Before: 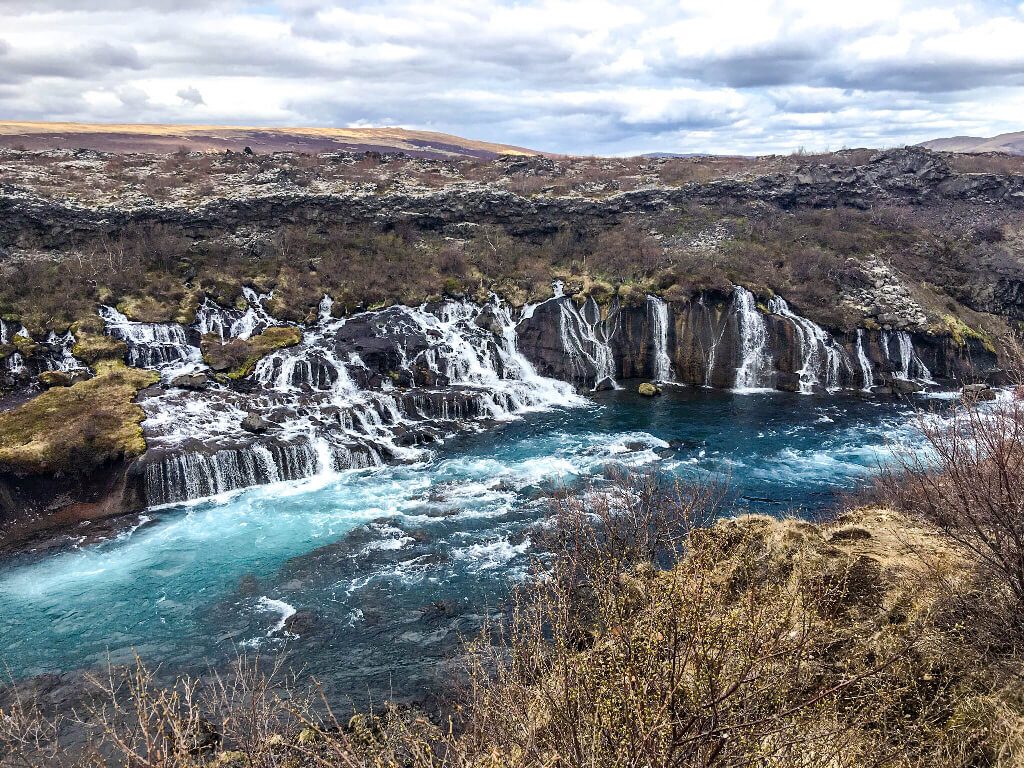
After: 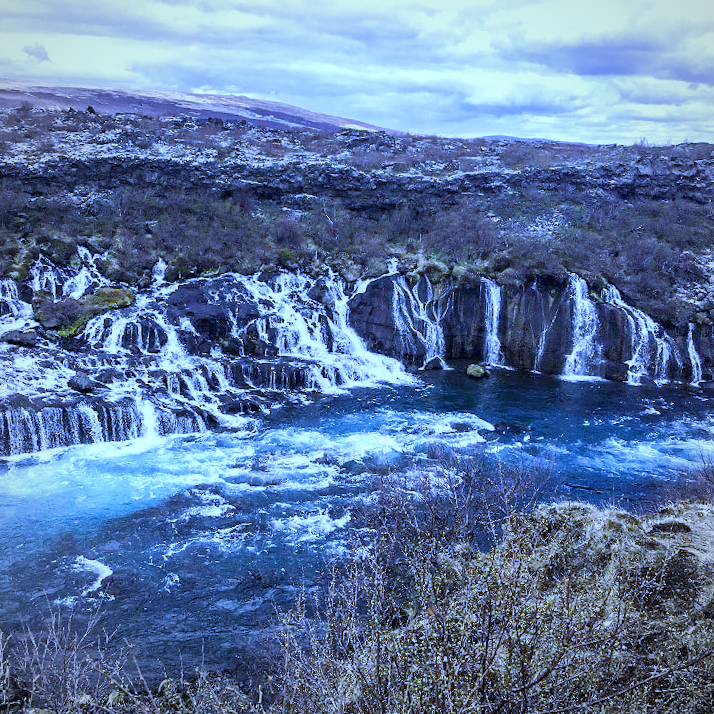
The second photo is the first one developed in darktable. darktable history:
crop and rotate: angle -3.27°, left 14.277%, top 0.028%, right 10.766%, bottom 0.028%
vignetting: fall-off radius 93.87%
white balance: red 0.766, blue 1.537
velvia: on, module defaults
